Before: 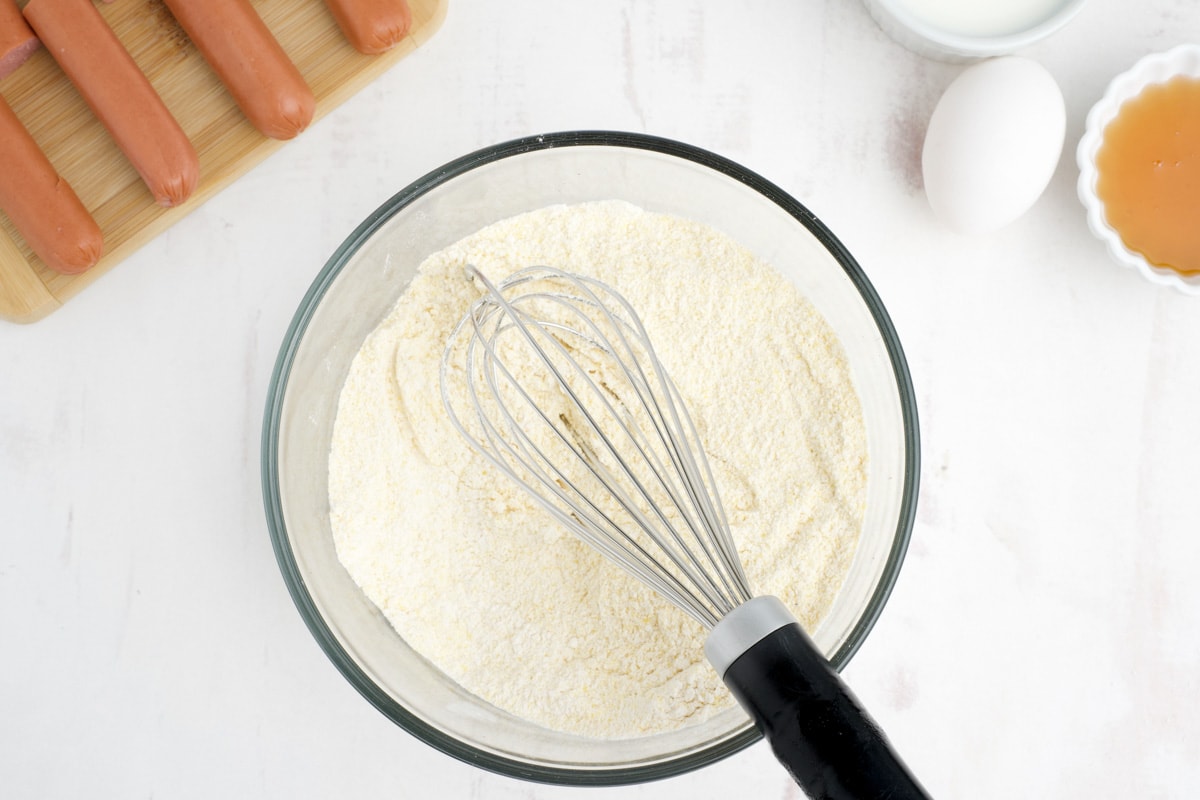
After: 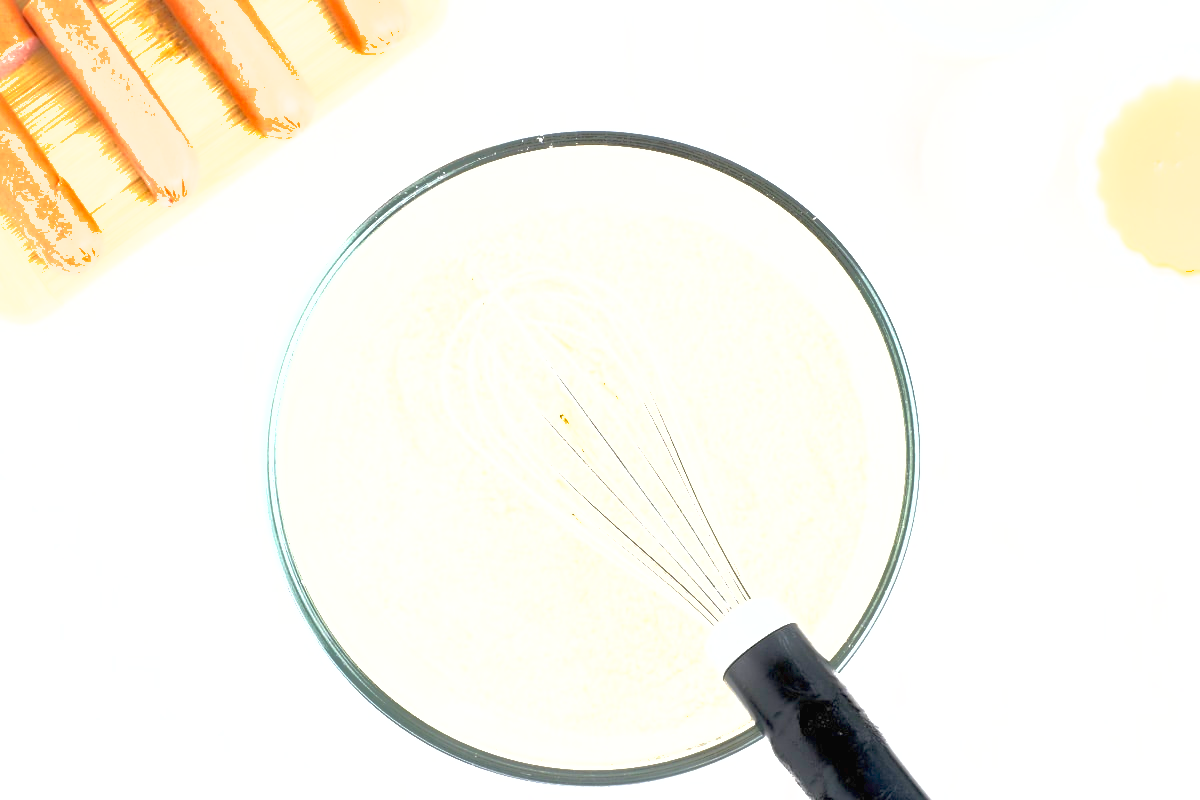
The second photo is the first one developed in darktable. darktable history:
exposure: black level correction 0, exposure 2 EV, compensate highlight preservation false
shadows and highlights: on, module defaults
